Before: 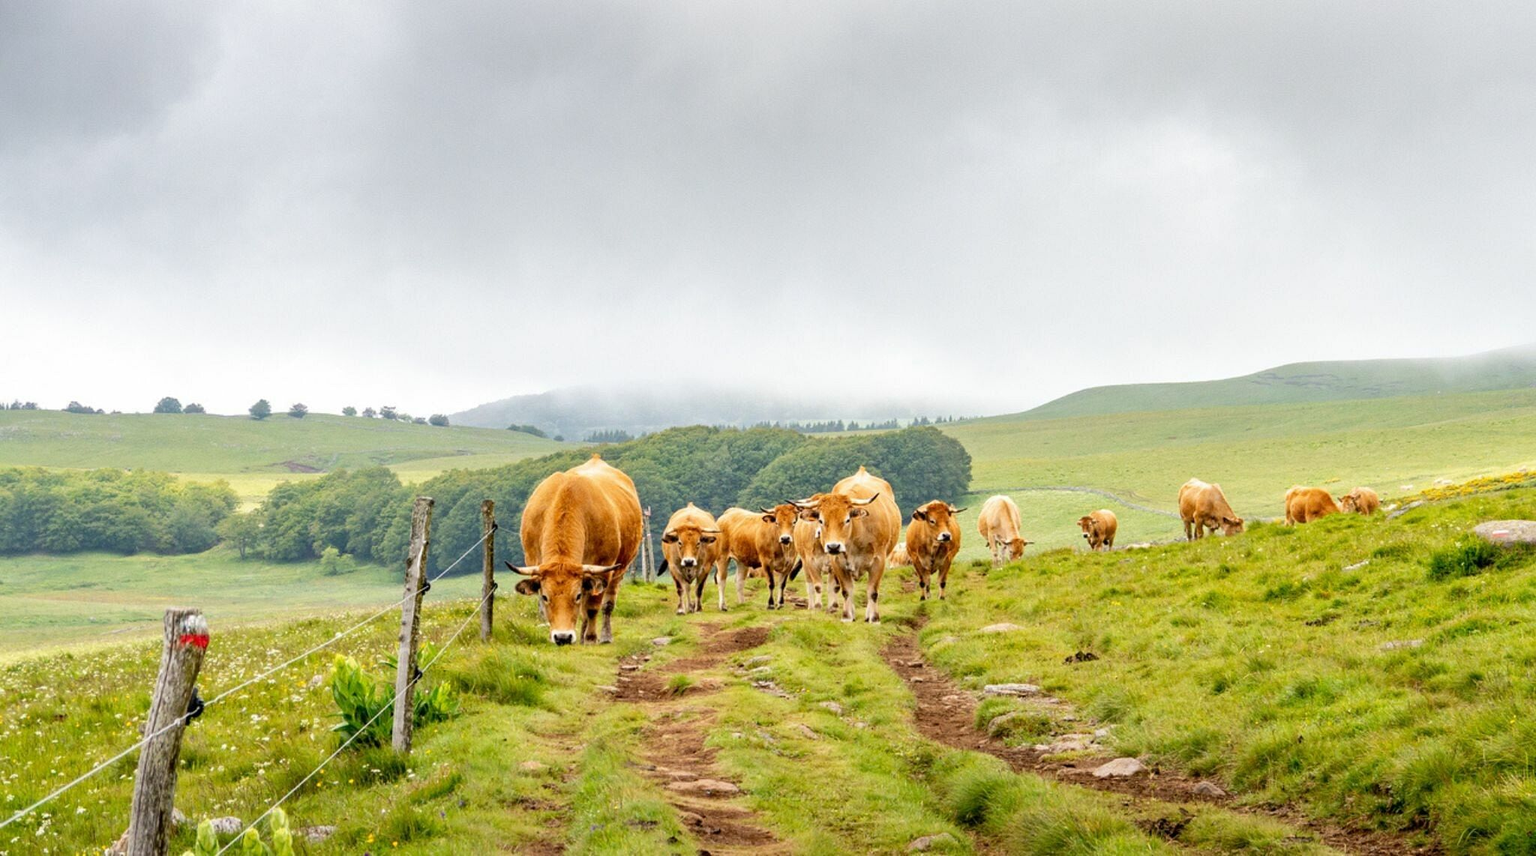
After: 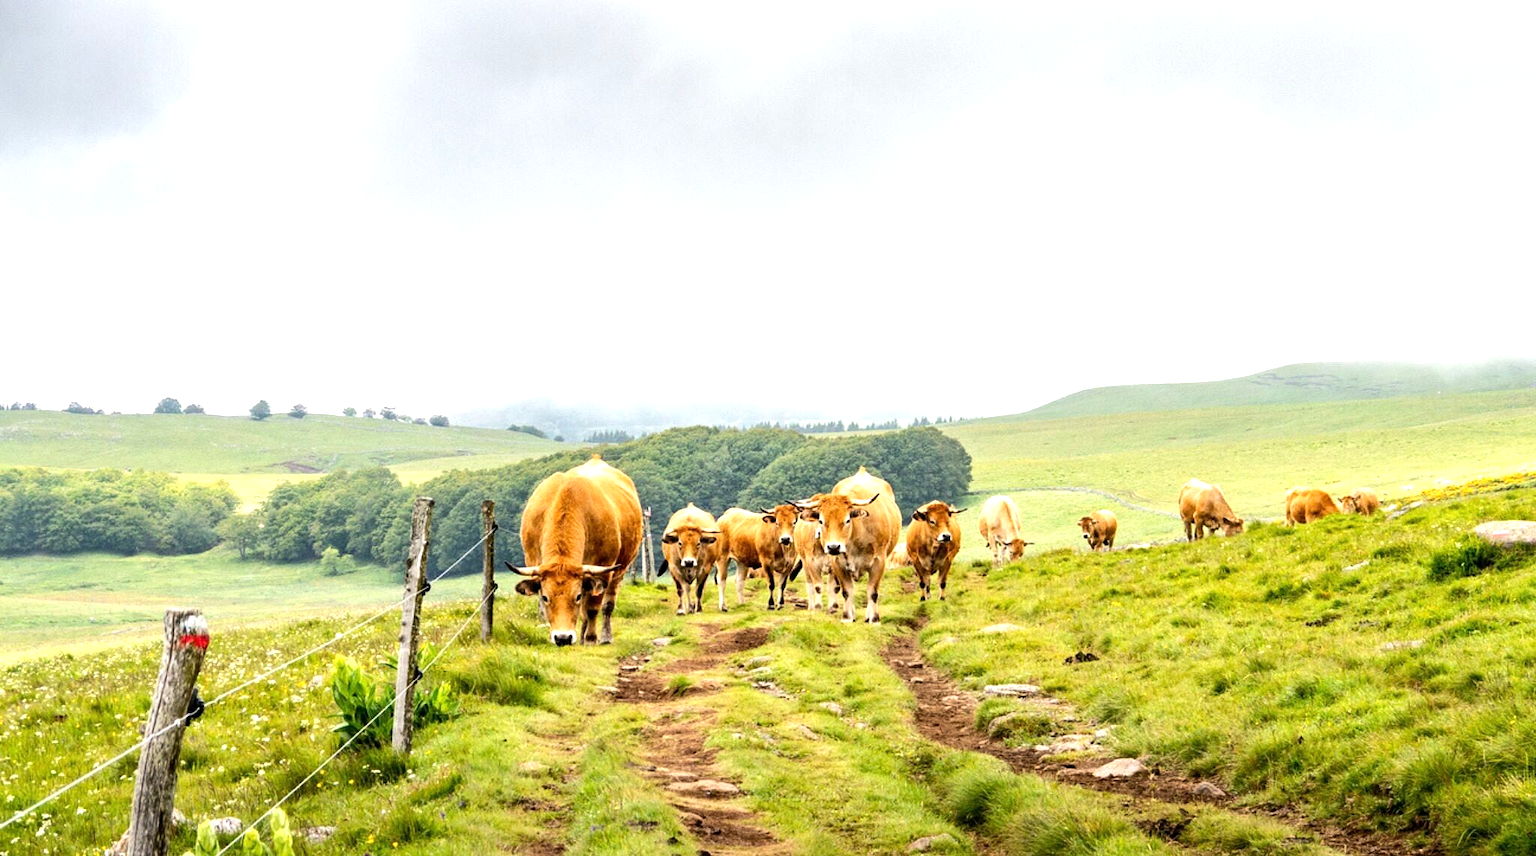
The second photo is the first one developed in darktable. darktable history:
tone equalizer: -8 EV -0.746 EV, -7 EV -0.665 EV, -6 EV -0.591 EV, -5 EV -0.363 EV, -3 EV 0.401 EV, -2 EV 0.6 EV, -1 EV 0.678 EV, +0 EV 0.749 EV, edges refinement/feathering 500, mask exposure compensation -1.57 EV, preserve details no
